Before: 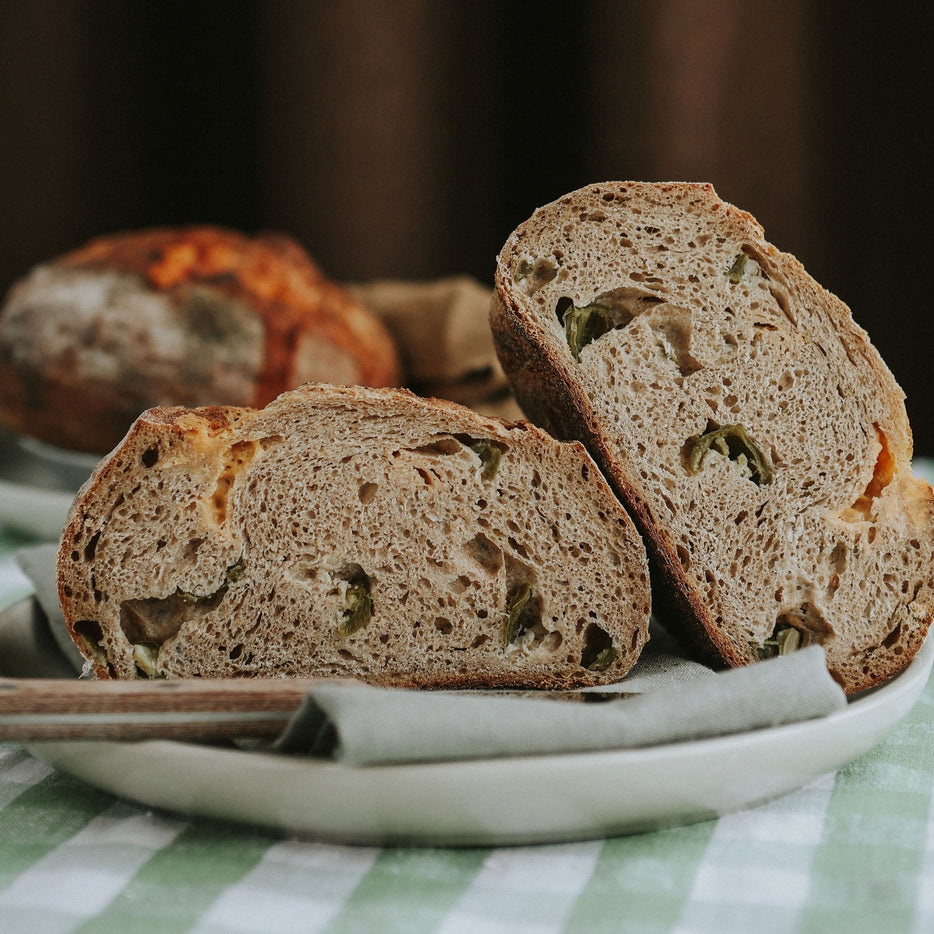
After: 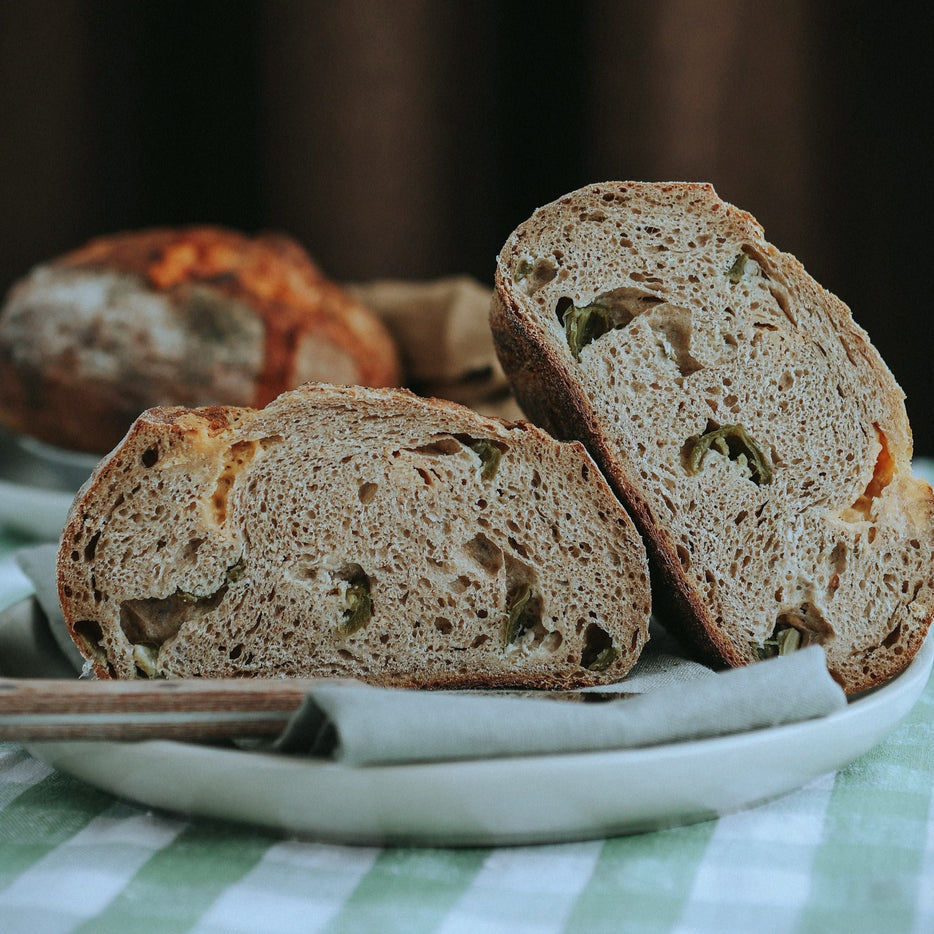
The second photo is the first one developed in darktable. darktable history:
color calibration: illuminant F (fluorescent), F source F9 (Cool White Deluxe 4150 K) – high CRI, x 0.374, y 0.373, temperature 4158.34 K
vignetting: fall-off start 116.67%, fall-off radius 59.26%, brightness -0.31, saturation -0.056
